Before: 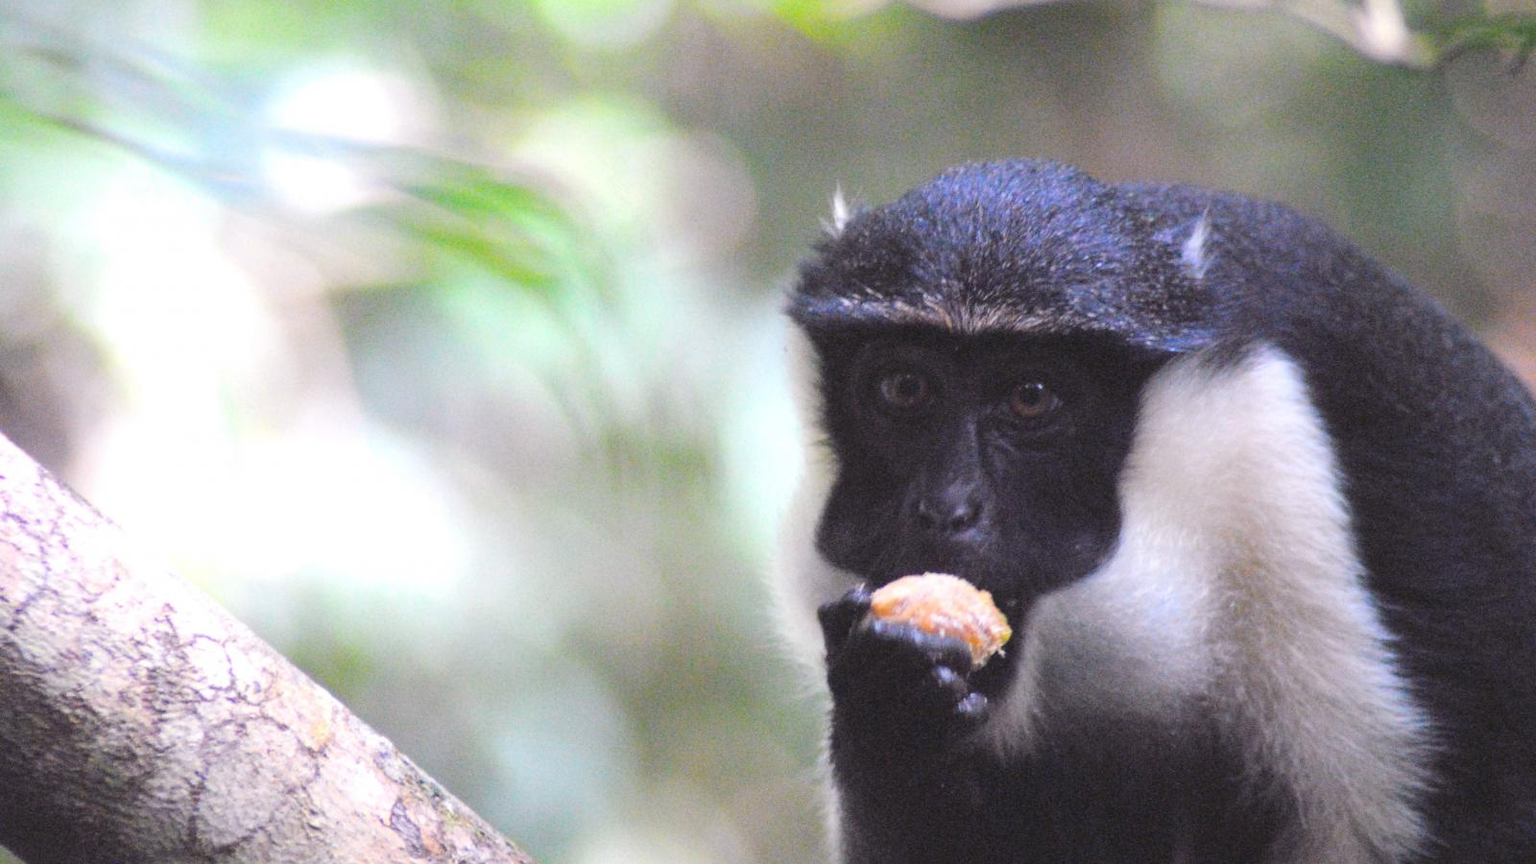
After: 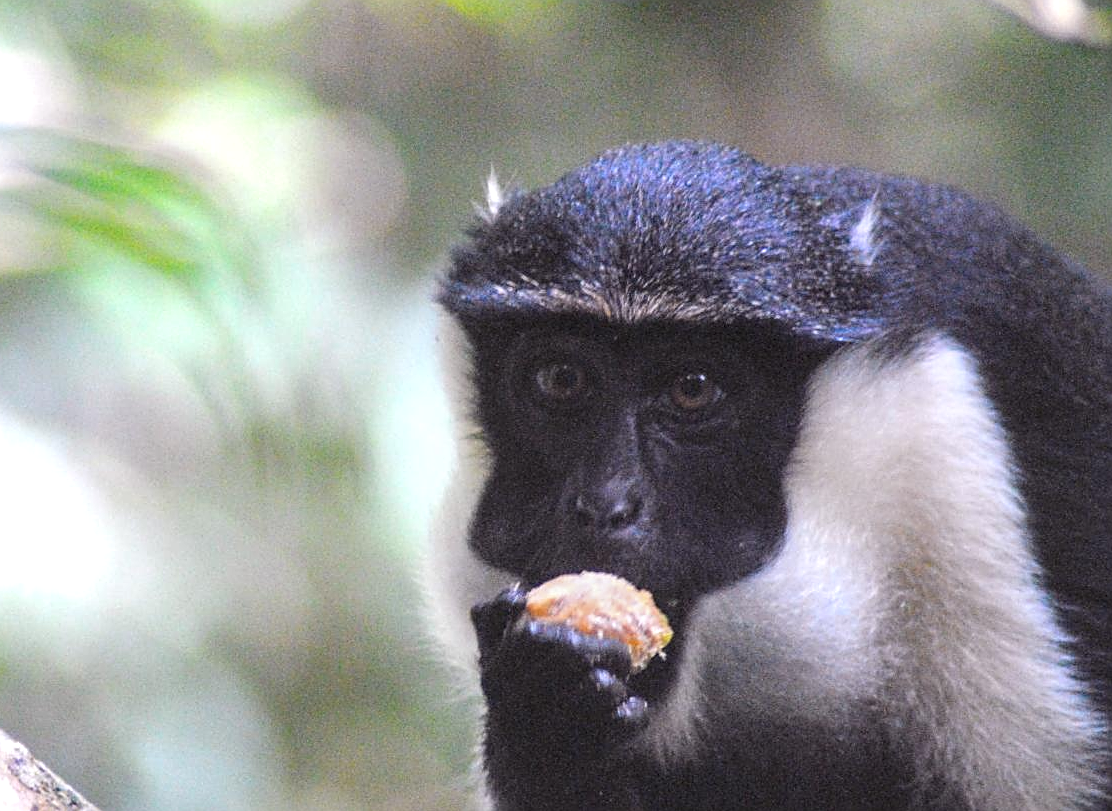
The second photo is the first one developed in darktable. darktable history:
color zones: curves: ch0 [(0.068, 0.464) (0.25, 0.5) (0.48, 0.508) (0.75, 0.536) (0.886, 0.476) (0.967, 0.456)]; ch1 [(0.066, 0.456) (0.25, 0.5) (0.616, 0.508) (0.746, 0.56) (0.934, 0.444)]
sharpen: amount 0.572
crop and rotate: left 23.815%, top 2.844%, right 6.643%, bottom 6.976%
local contrast: detail 130%
